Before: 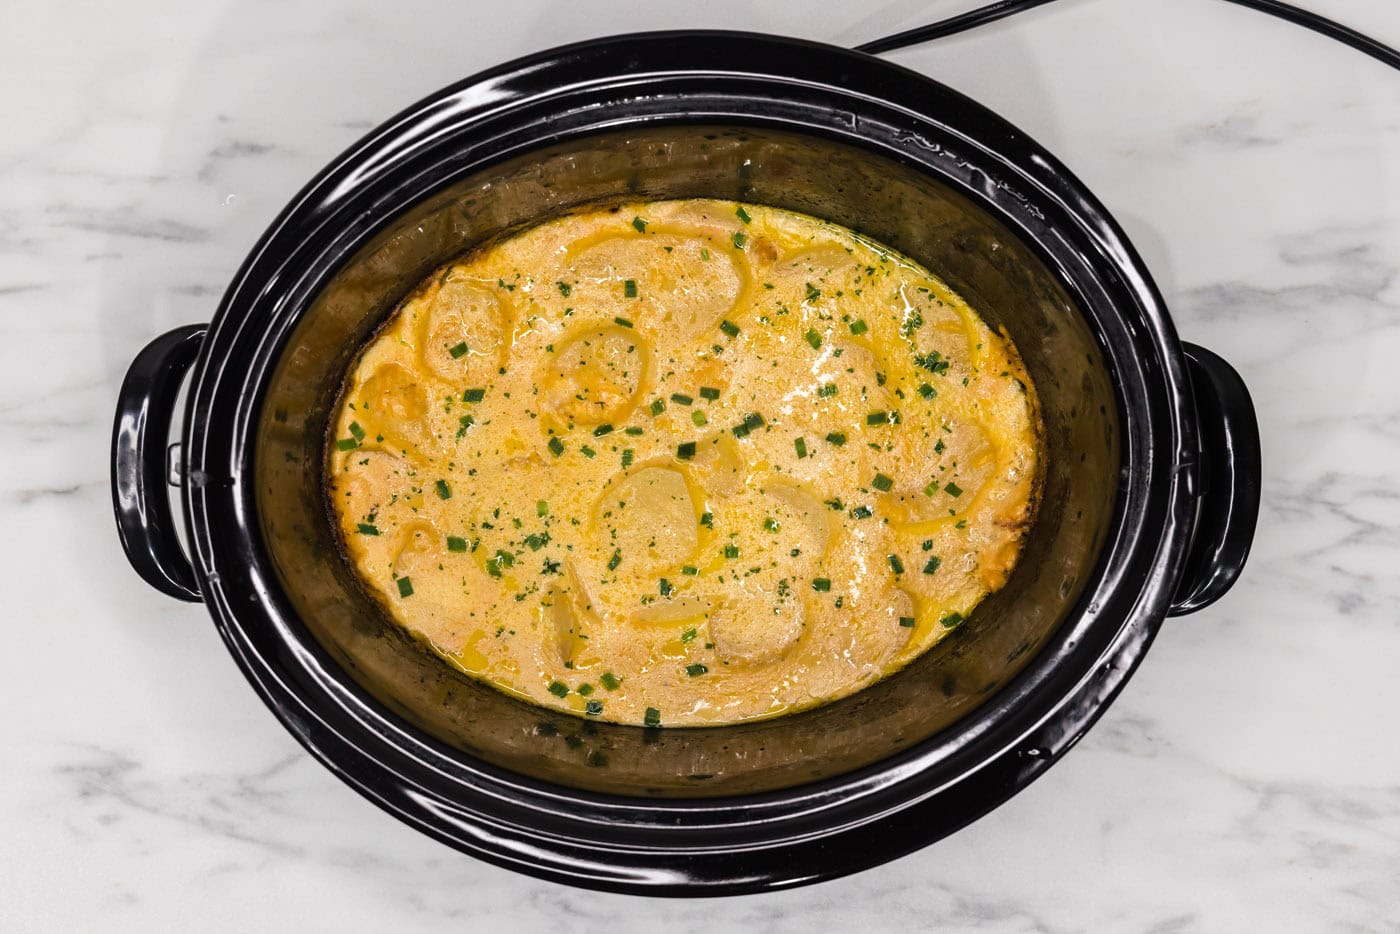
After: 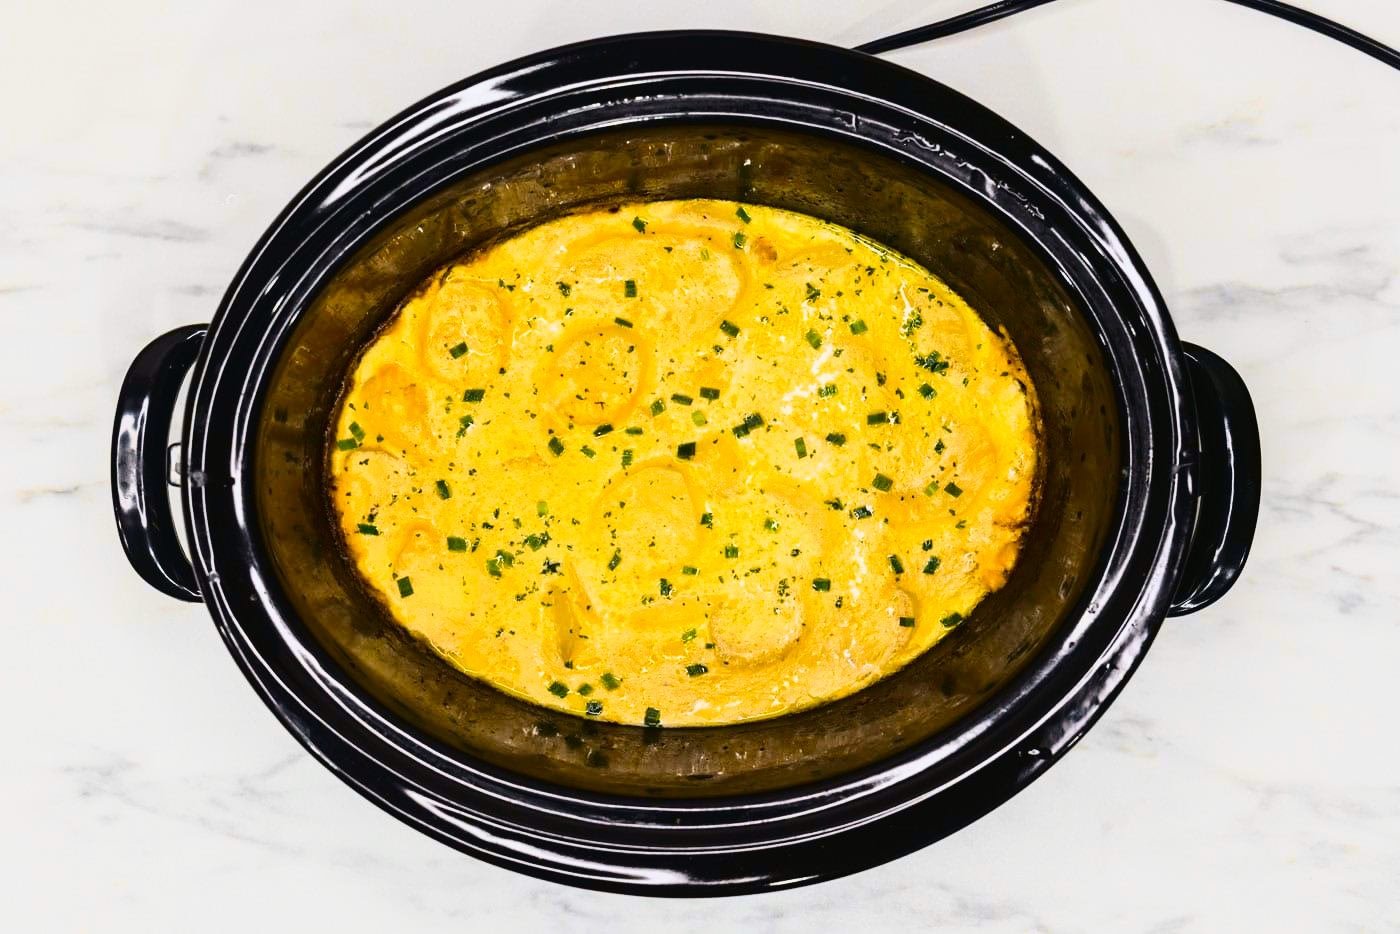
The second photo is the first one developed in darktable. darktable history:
tone curve: curves: ch0 [(0.003, 0.023) (0.071, 0.052) (0.236, 0.197) (0.466, 0.557) (0.625, 0.761) (0.783, 0.9) (0.994, 0.968)]; ch1 [(0, 0) (0.262, 0.227) (0.417, 0.386) (0.469, 0.467) (0.502, 0.498) (0.528, 0.53) (0.573, 0.579) (0.605, 0.621) (0.644, 0.671) (0.686, 0.728) (0.994, 0.987)]; ch2 [(0, 0) (0.262, 0.188) (0.385, 0.353) (0.427, 0.424) (0.495, 0.493) (0.515, 0.54) (0.547, 0.561) (0.589, 0.613) (0.644, 0.748) (1, 1)], color space Lab, independent channels, preserve colors none
